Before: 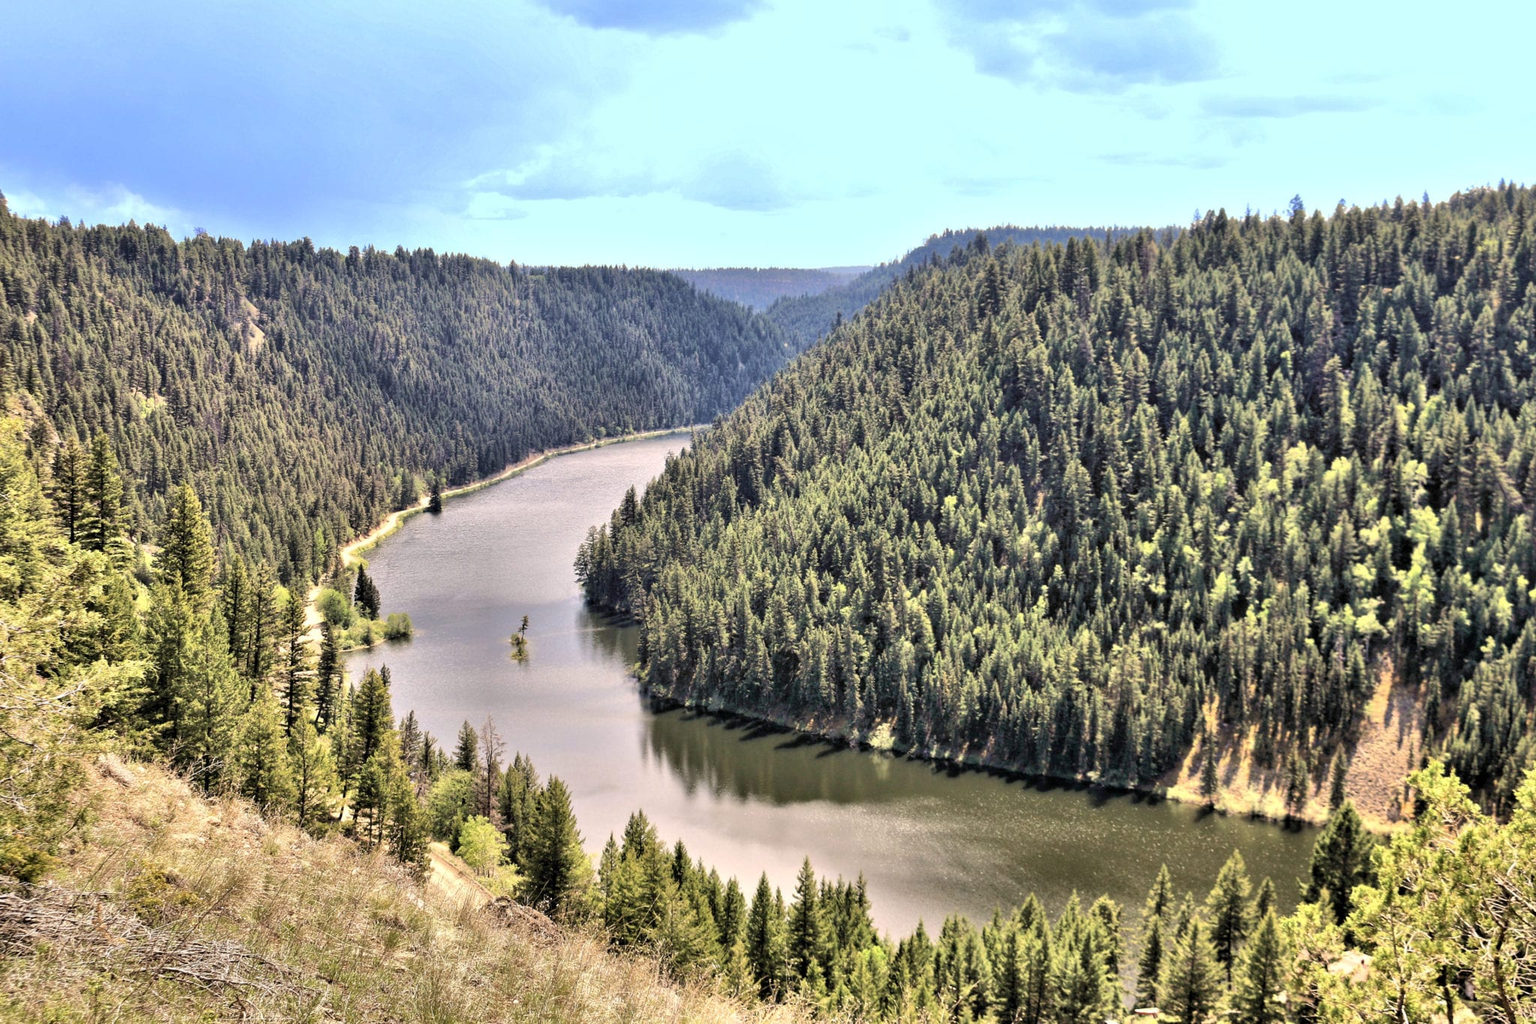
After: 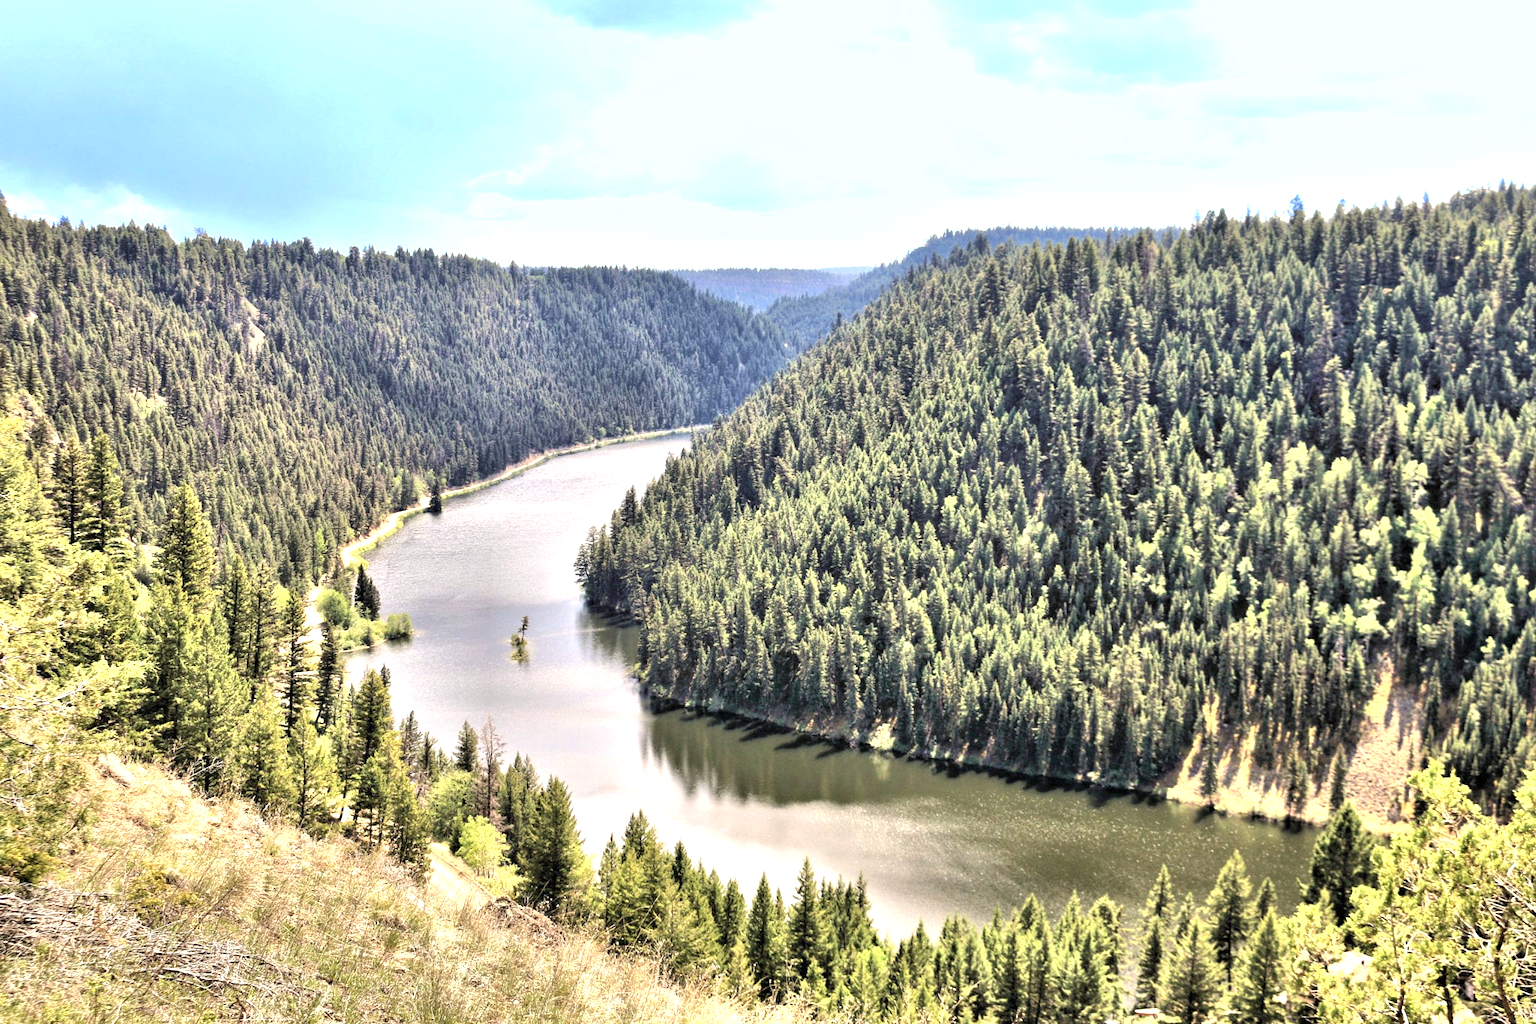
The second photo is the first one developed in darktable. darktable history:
exposure: black level correction 0, exposure 0.7 EV, compensate exposure bias true, compensate highlight preservation false
white balance: red 0.978, blue 0.999
